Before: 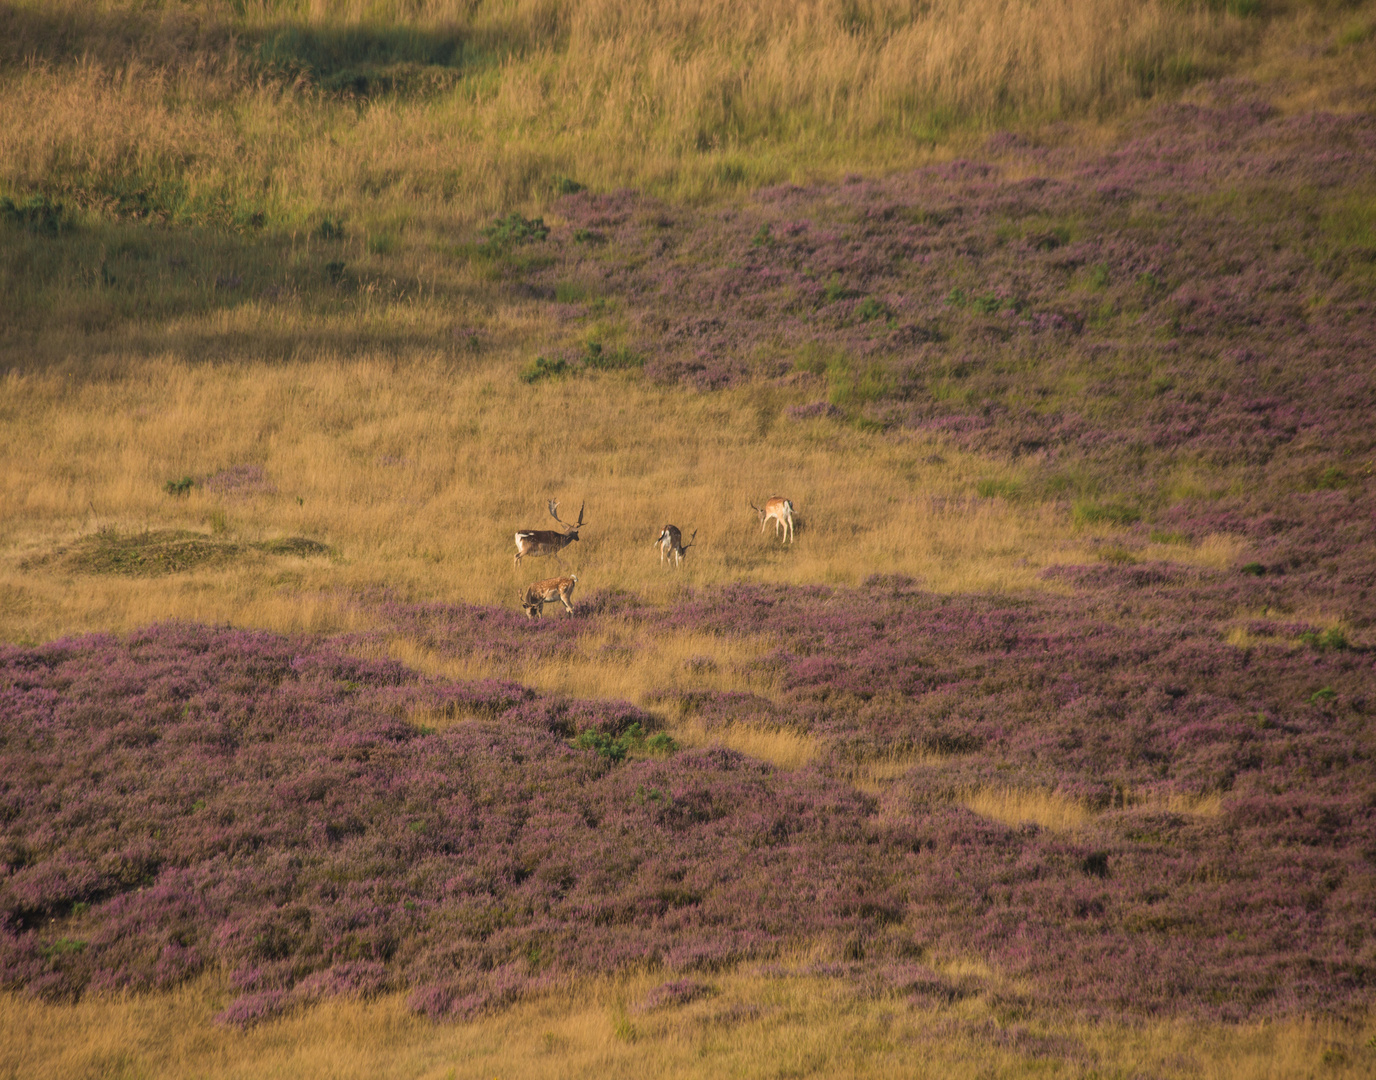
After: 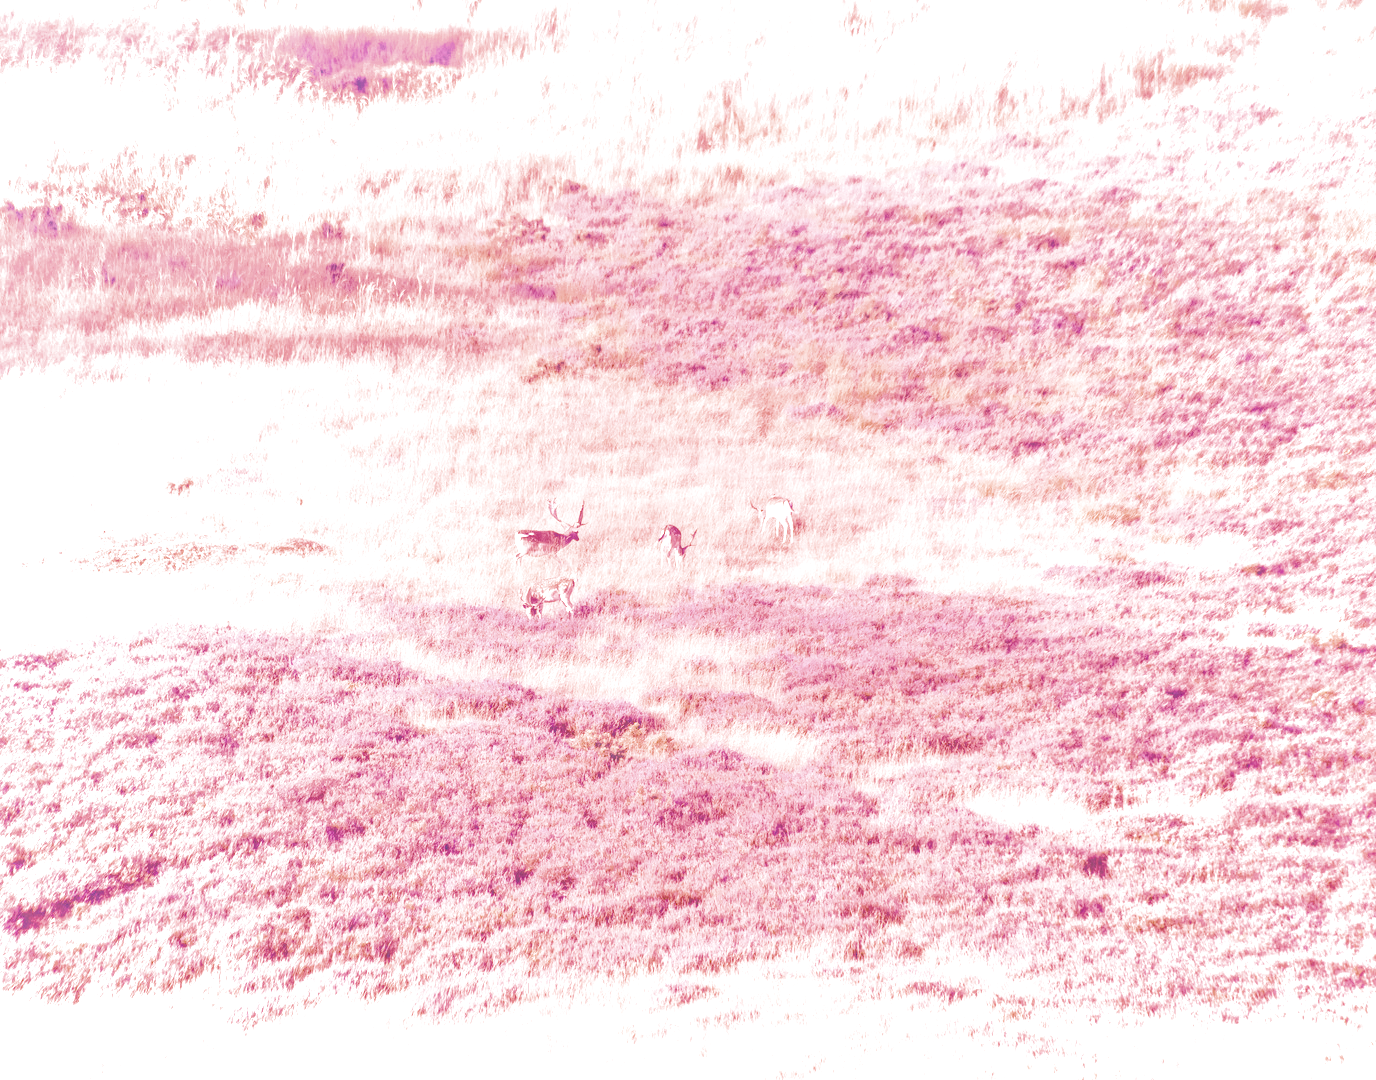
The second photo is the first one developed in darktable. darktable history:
local contrast: on, module defaults
color calibration: illuminant as shot in camera, x 0.358, y 0.373, temperature 4628.91 K
denoise (profiled): preserve shadows 1.52, scattering 0.002, a [-1, 0, 0], compensate highlight preservation false
haze removal: compatibility mode true, adaptive false
highlight reconstruction: on, module defaults
hot pixels: on, module defaults
lens correction: scale 1, crop 1, focal 16, aperture 5.6, distance 1000, camera "Canon EOS RP", lens "Canon RF 16mm F2.8 STM"
shadows and highlights: on, module defaults
white balance: red 2.229, blue 1.46
velvia: on, module defaults
filmic rgb: black relative exposure -9.5 EV, white relative exposure 3.02 EV, hardness 6.12
exposure: black level correction 0, exposure 1.198 EV, compensate exposure bias true, compensate highlight preservation false
color look up table "October Gold": target a [13.56, 18.13, -4.88, -19.26, 8.84, -33.4, 42.48, 10.41, 48.24, 22.98, -23.71, 22.65, 14.18, -38.34, 53.38, 4.647, 49.99, -28.63, -0.43, -0.64, -0.73, -0.15, -0.42, -0.08, 0 ×25], target b [14.06, 17.81, -21.93, 32.21, -25.4, -0.2, 67.25, -45.96, 16.25, -21.59, 57.26, 79.4, -50.3, 31.37, 28.19, 91.8, -14.57, -28.64, 1.19, -0.34, -0.5, -0.27, -1.23, -0.97, 0 ×25], num patches 24
color balance rgb: perceptual saturation grading › global saturation 35%, perceptual saturation grading › highlights -25%, perceptual saturation grading › shadows 50%
